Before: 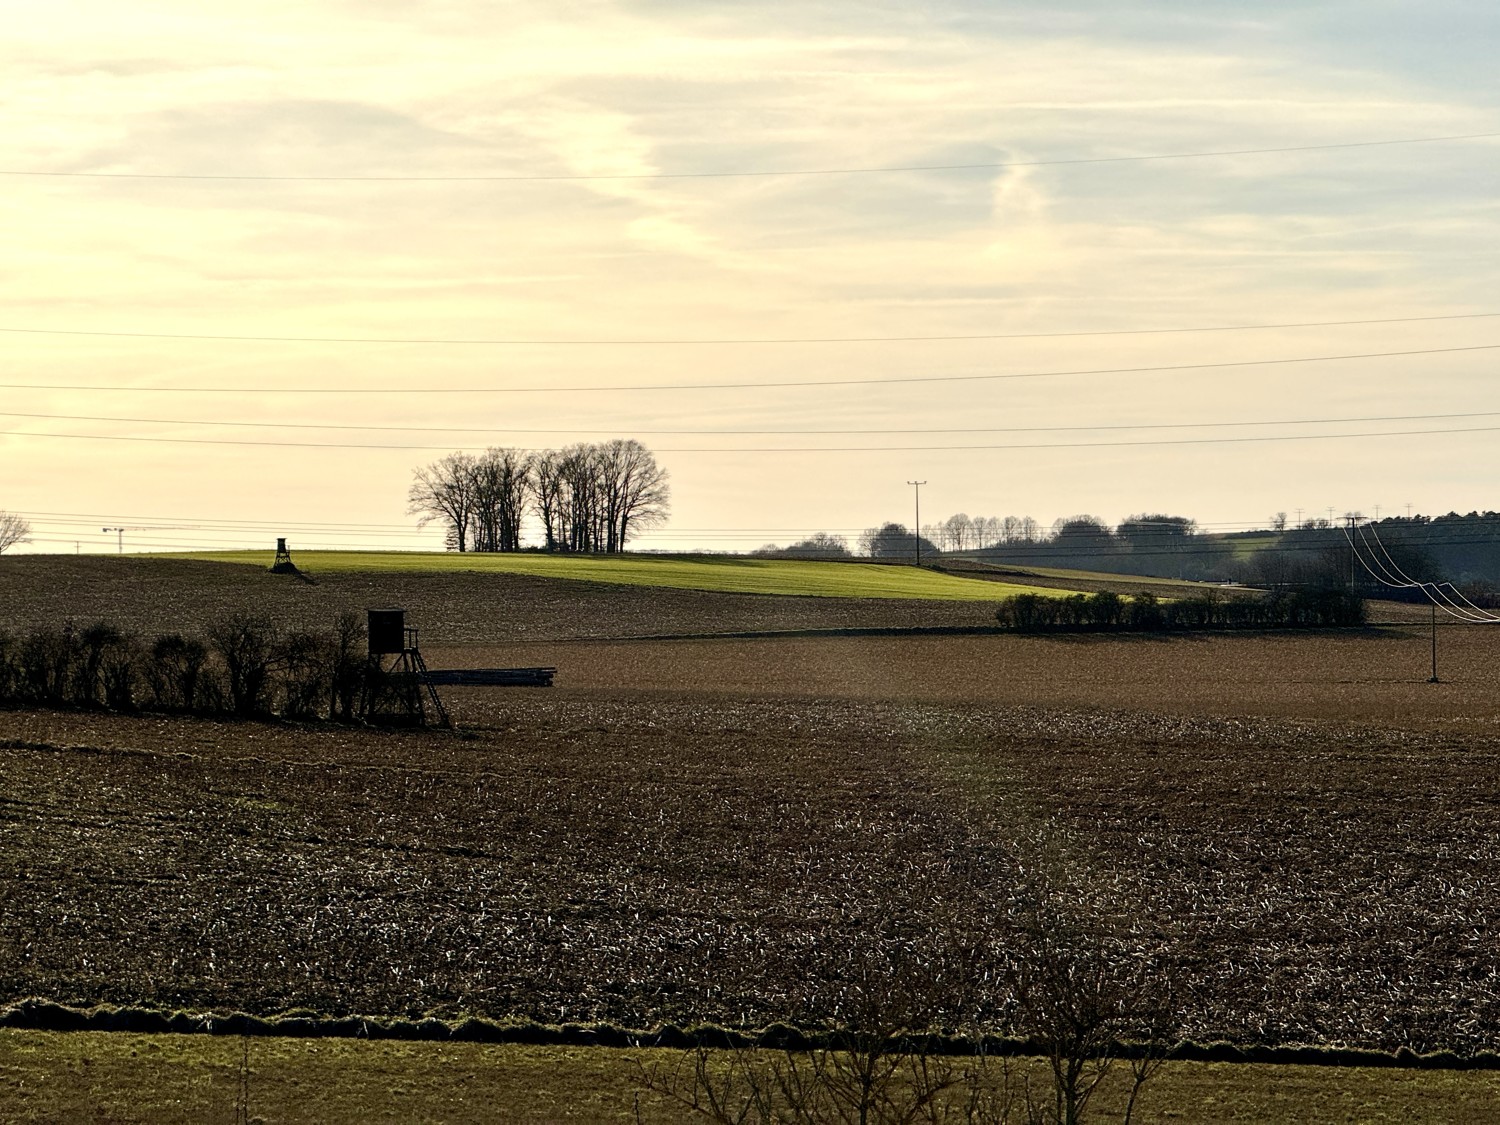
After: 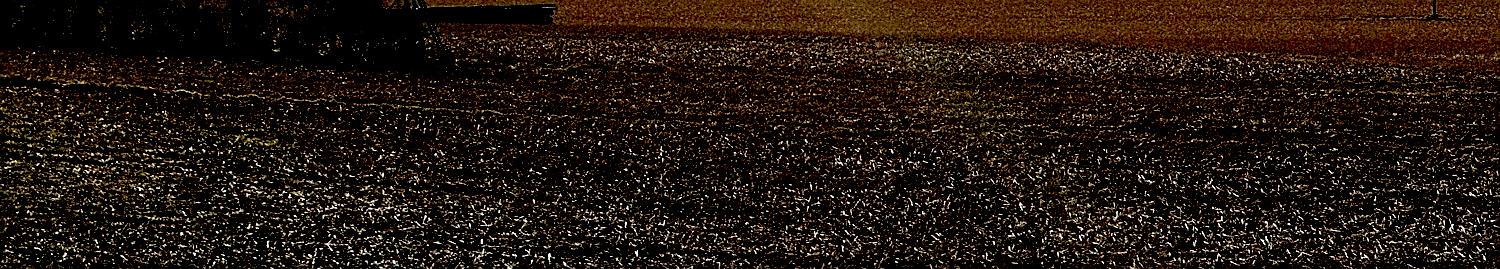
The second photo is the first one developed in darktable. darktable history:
sharpen: radius 1.815, amount 0.391, threshold 1.287
exposure: black level correction 0.046, exposure 0.013 EV, compensate highlight preservation false
crop and rotate: top 58.988%, bottom 17.03%
